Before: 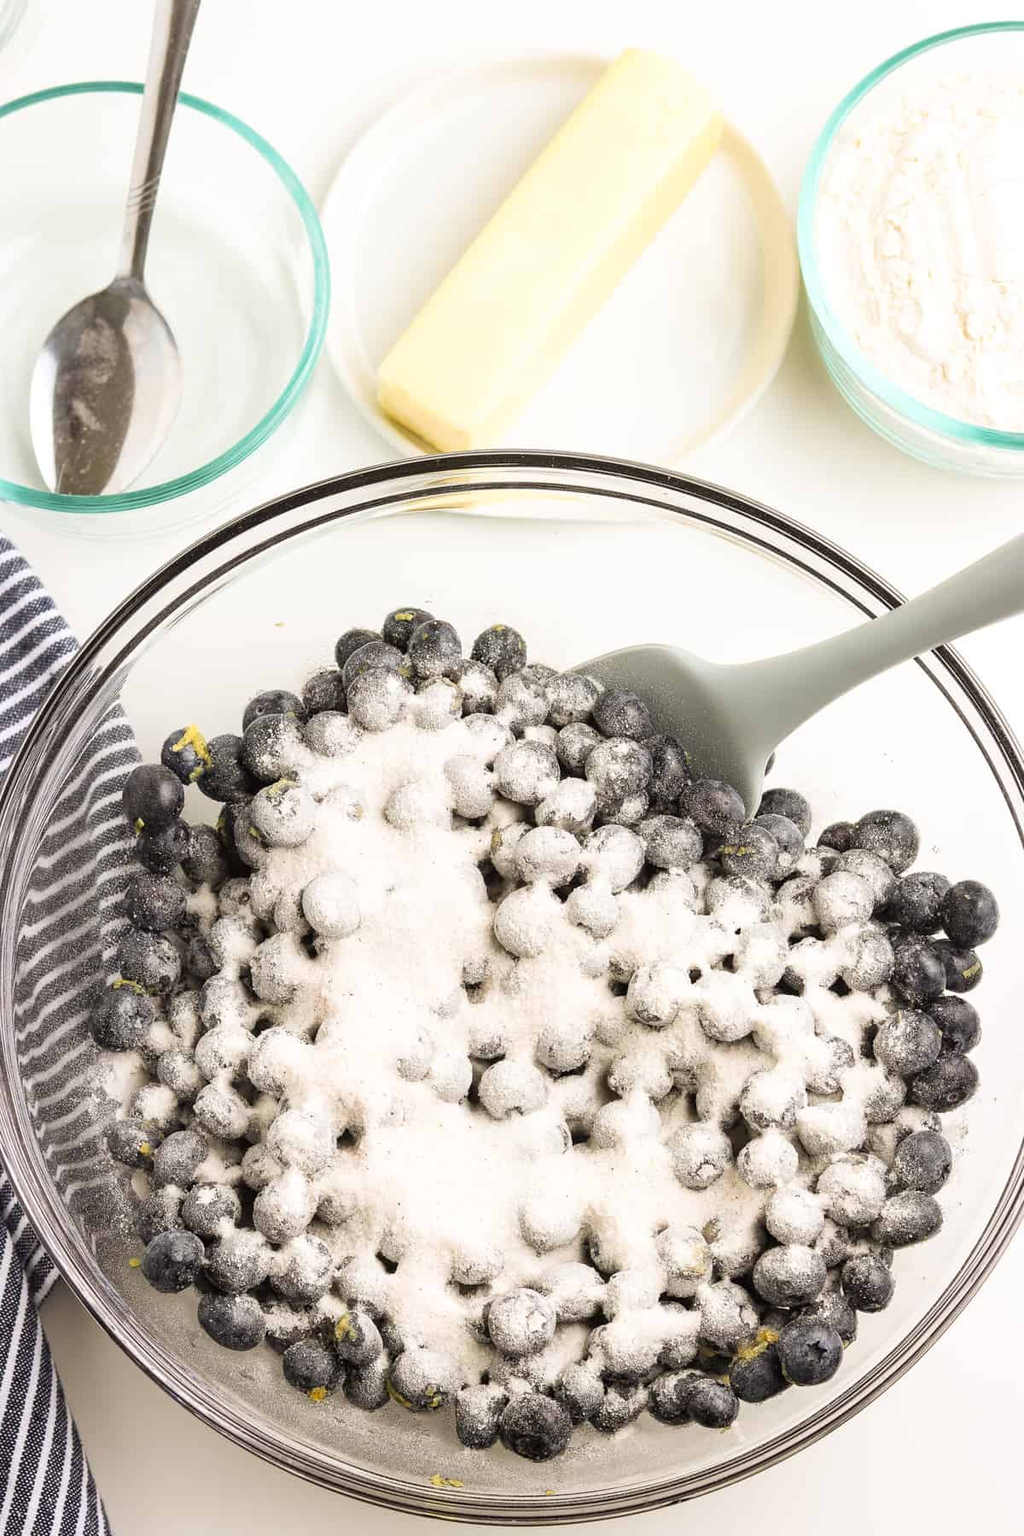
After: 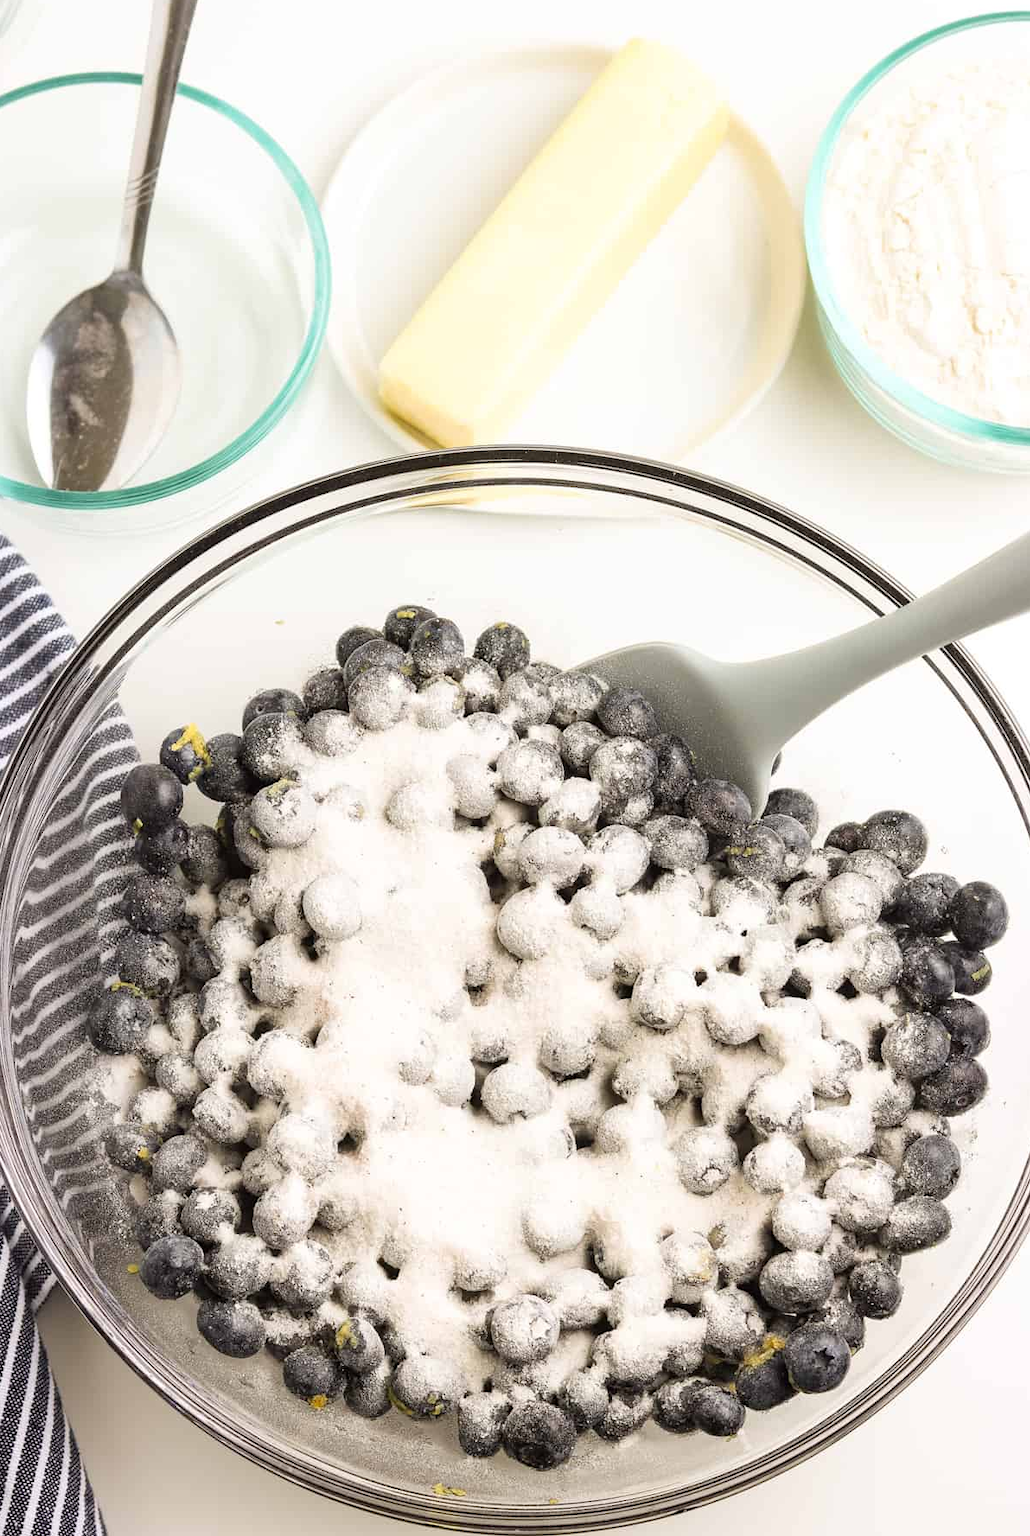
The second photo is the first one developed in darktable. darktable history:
crop: left 0.412%, top 0.69%, right 0.173%, bottom 0.561%
